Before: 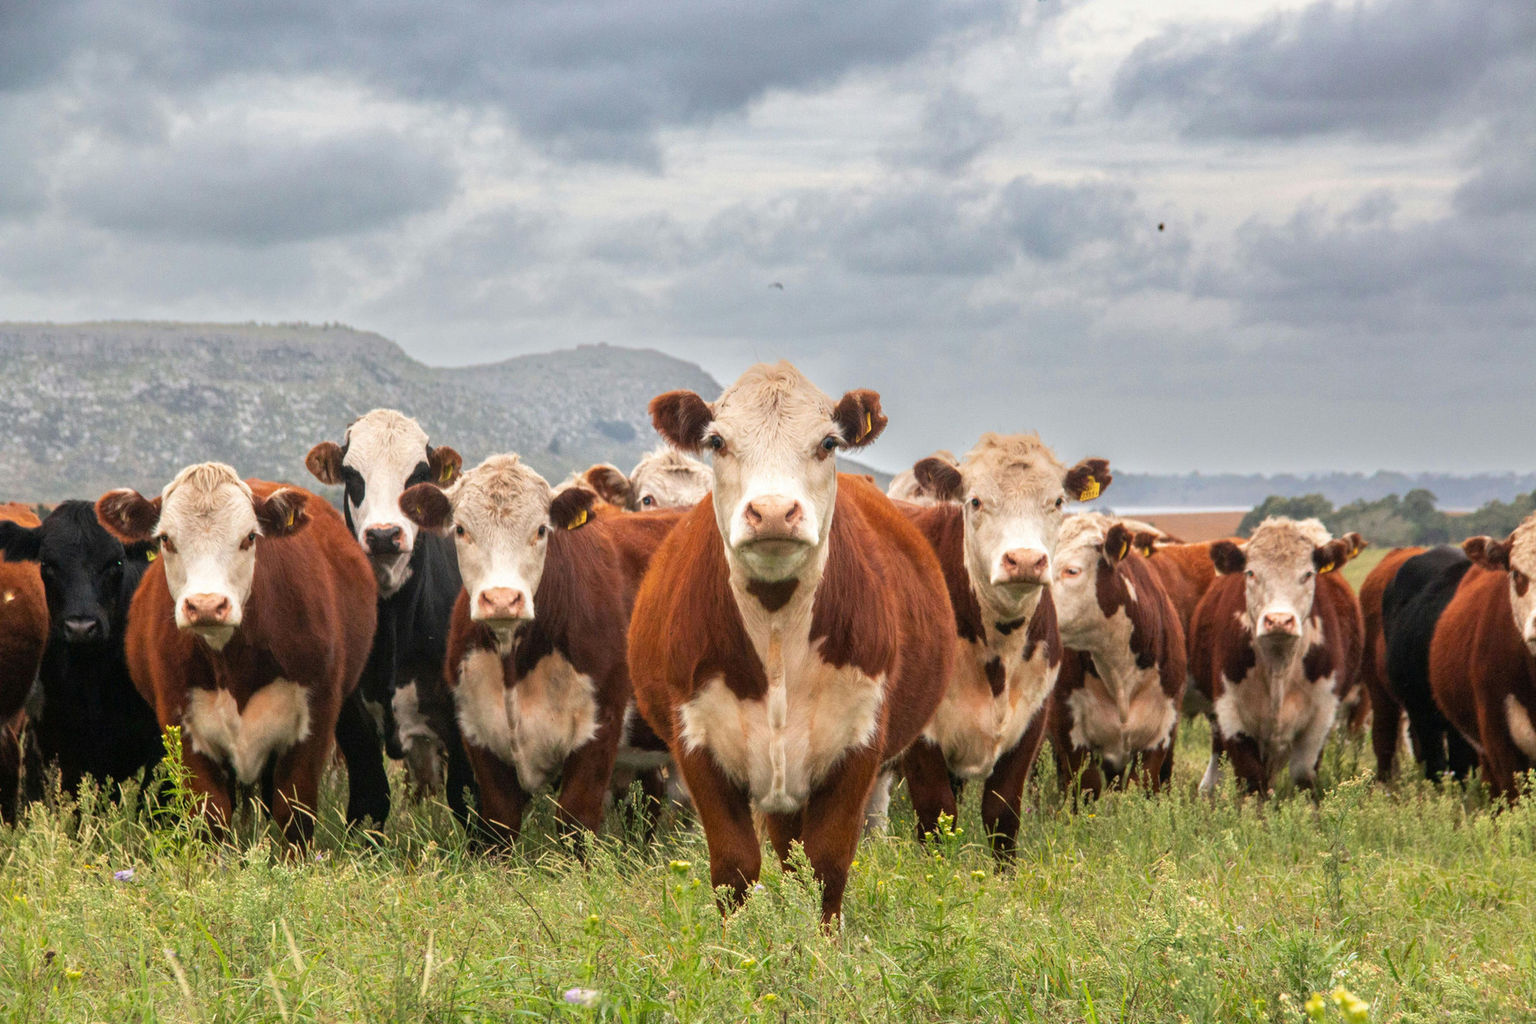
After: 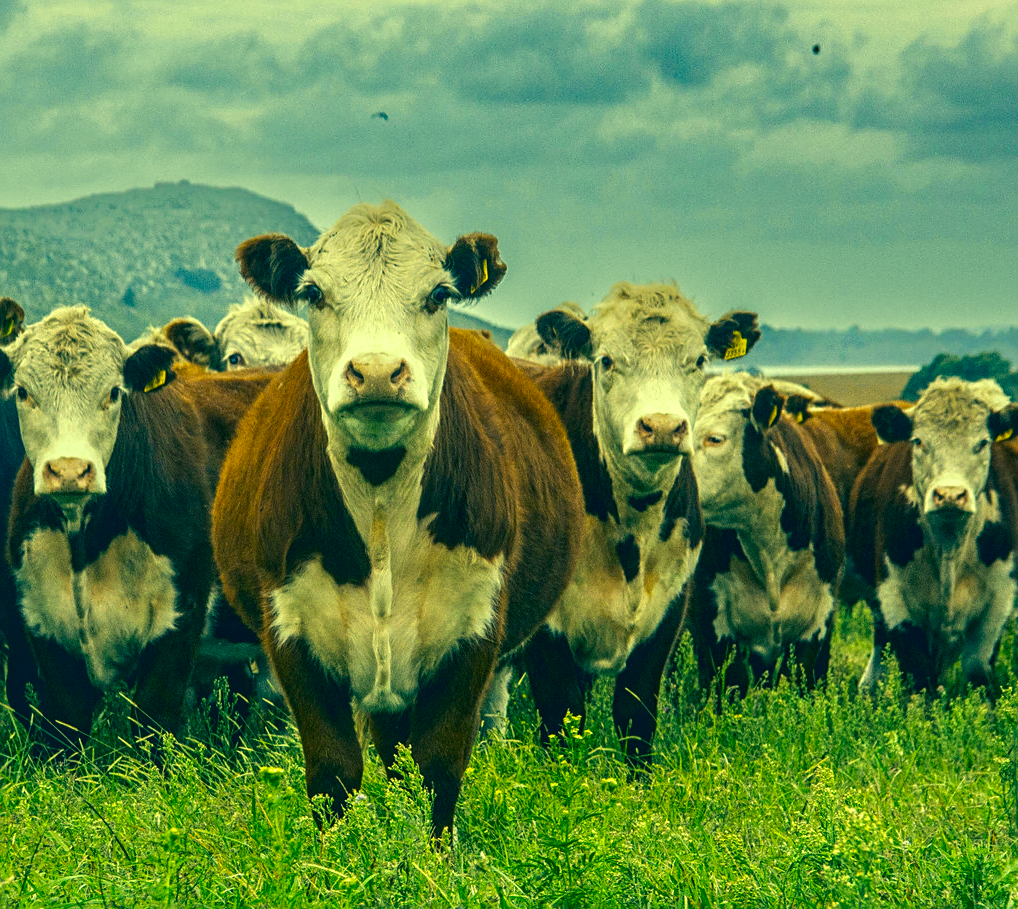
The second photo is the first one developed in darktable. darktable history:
color correction: highlights a* -16.01, highlights b* 39.83, shadows a* -39.97, shadows b* -26.37
exposure: black level correction 0.002, compensate highlight preservation false
sharpen: on, module defaults
local contrast: on, module defaults
shadows and highlights: shadows 29.57, highlights -30.49, low approximation 0.01, soften with gaussian
crop and rotate: left 28.728%, top 17.956%, right 12.759%, bottom 3.672%
contrast brightness saturation: contrast 0.069, brightness -0.143, saturation 0.117
